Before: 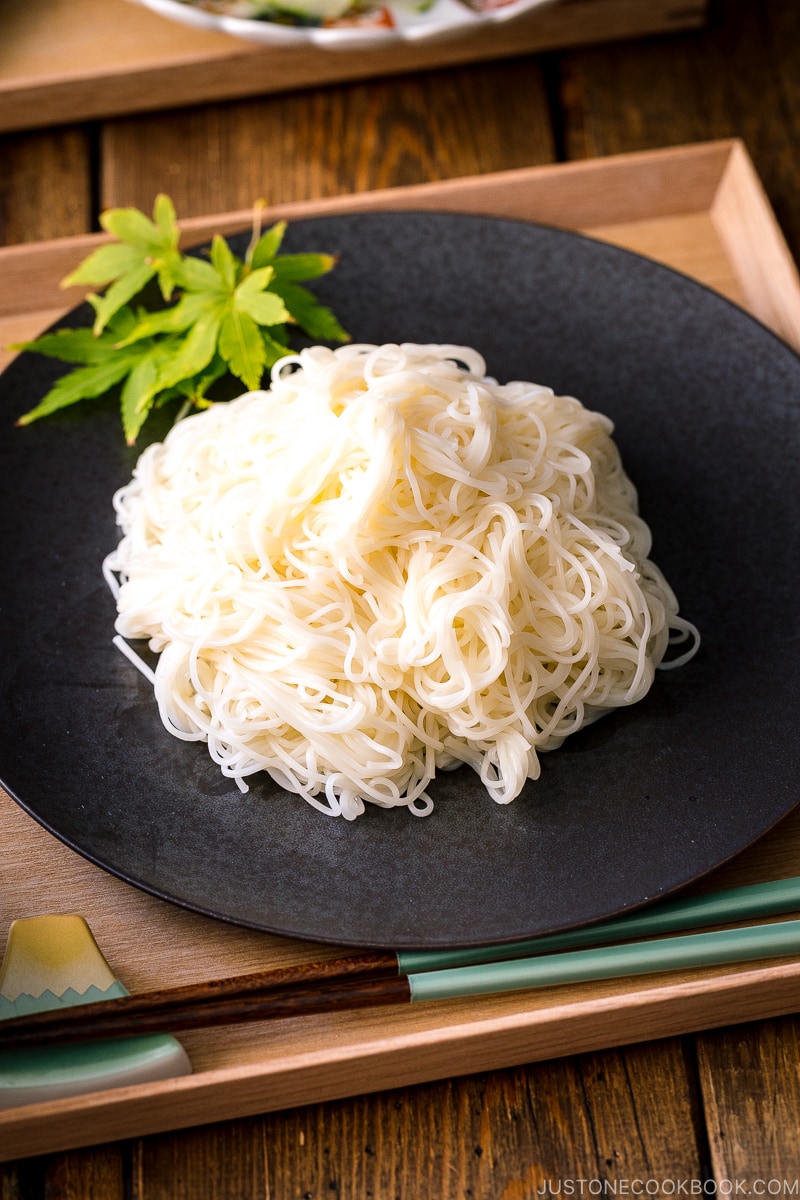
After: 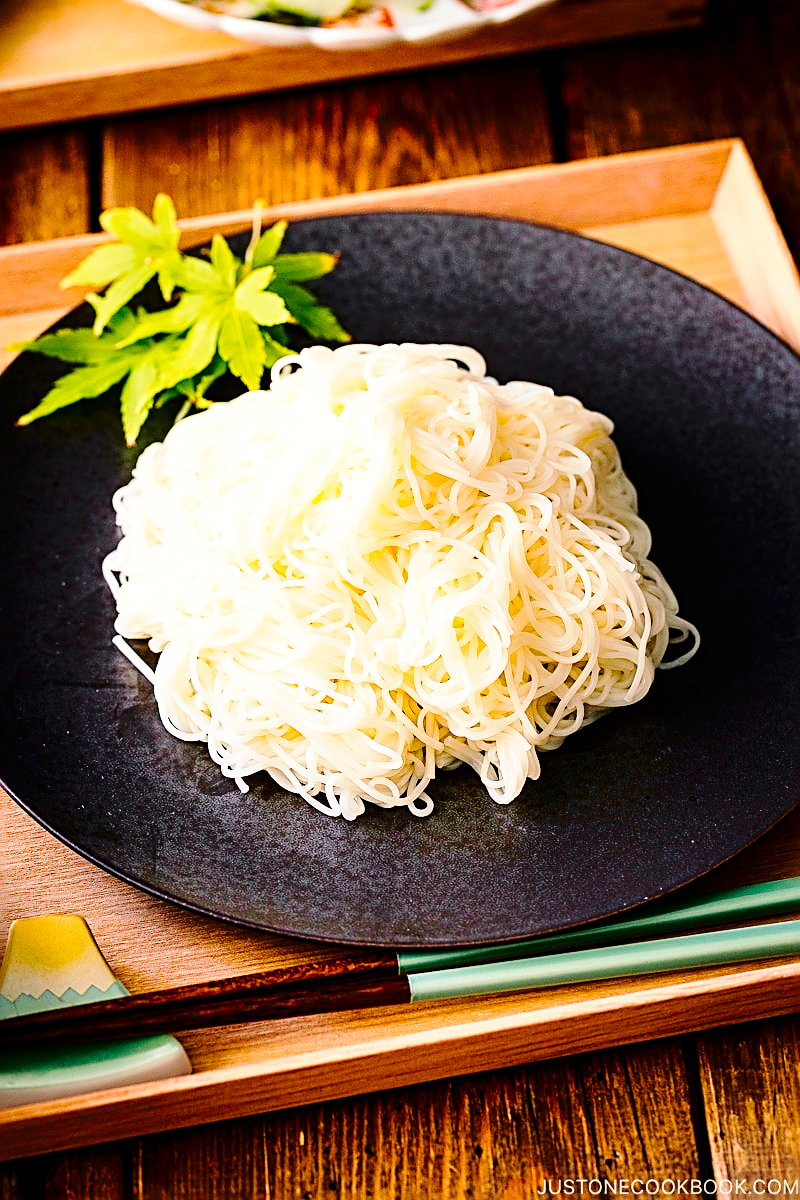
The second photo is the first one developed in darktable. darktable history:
base curve: curves: ch0 [(0, 0) (0.028, 0.03) (0.121, 0.232) (0.46, 0.748) (0.859, 0.968) (1, 1)], preserve colors none
tone equalizer: on, module defaults
sharpen: radius 2.646, amount 0.657
color balance rgb: highlights gain › chroma 2.039%, highlights gain › hue 71.54°, perceptual saturation grading › global saturation 20%, perceptual saturation grading › highlights -24.972%, perceptual saturation grading › shadows 26.076%, global vibrance 25.605%
exposure: compensate exposure bias true, compensate highlight preservation false
tone curve: curves: ch0 [(0.003, 0) (0.066, 0.023) (0.149, 0.094) (0.264, 0.238) (0.395, 0.421) (0.517, 0.56) (0.688, 0.743) (0.813, 0.846) (1, 1)]; ch1 [(0, 0) (0.164, 0.115) (0.337, 0.332) (0.39, 0.398) (0.464, 0.461) (0.501, 0.5) (0.507, 0.503) (0.534, 0.537) (0.577, 0.59) (0.652, 0.681) (0.733, 0.749) (0.811, 0.796) (1, 1)]; ch2 [(0, 0) (0.337, 0.382) (0.464, 0.476) (0.501, 0.502) (0.527, 0.54) (0.551, 0.565) (0.6, 0.59) (0.687, 0.675) (1, 1)], color space Lab, independent channels, preserve colors none
